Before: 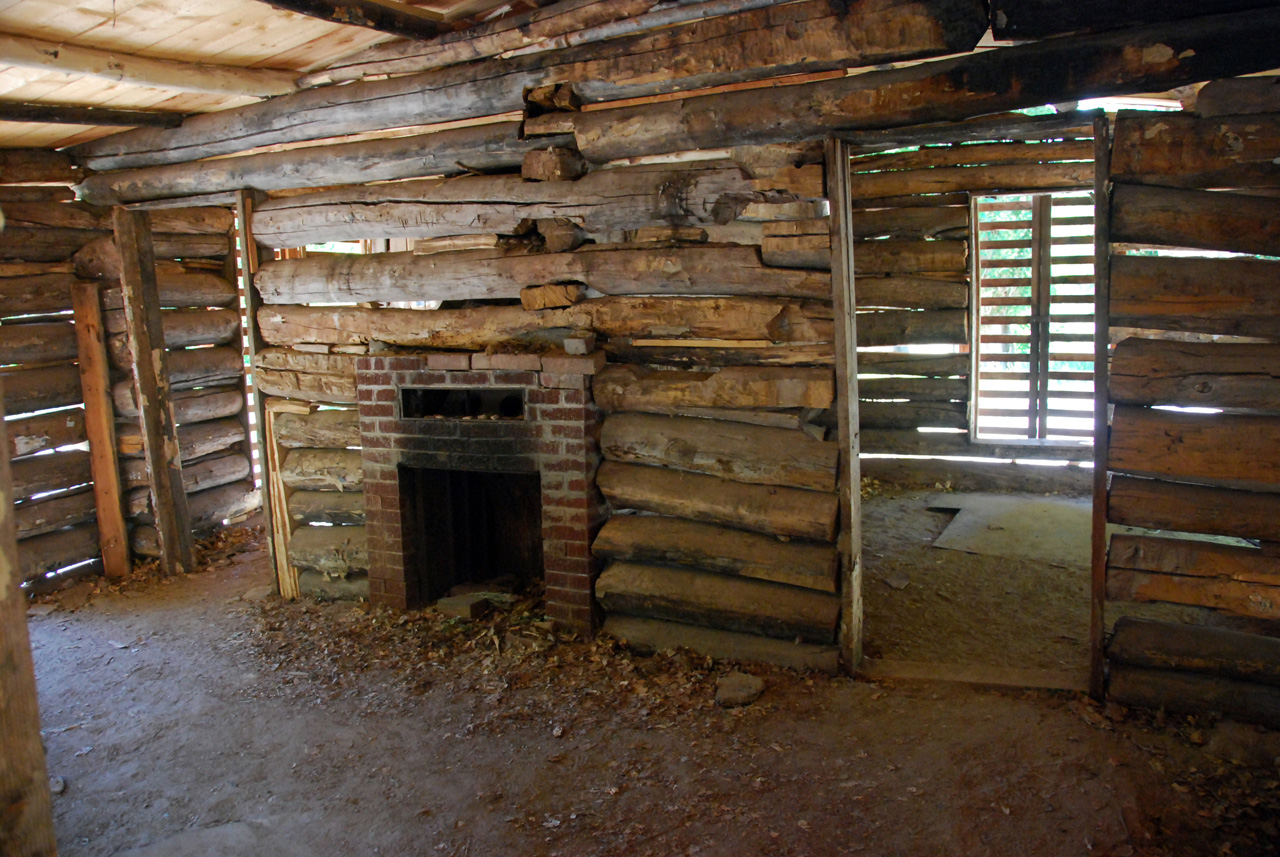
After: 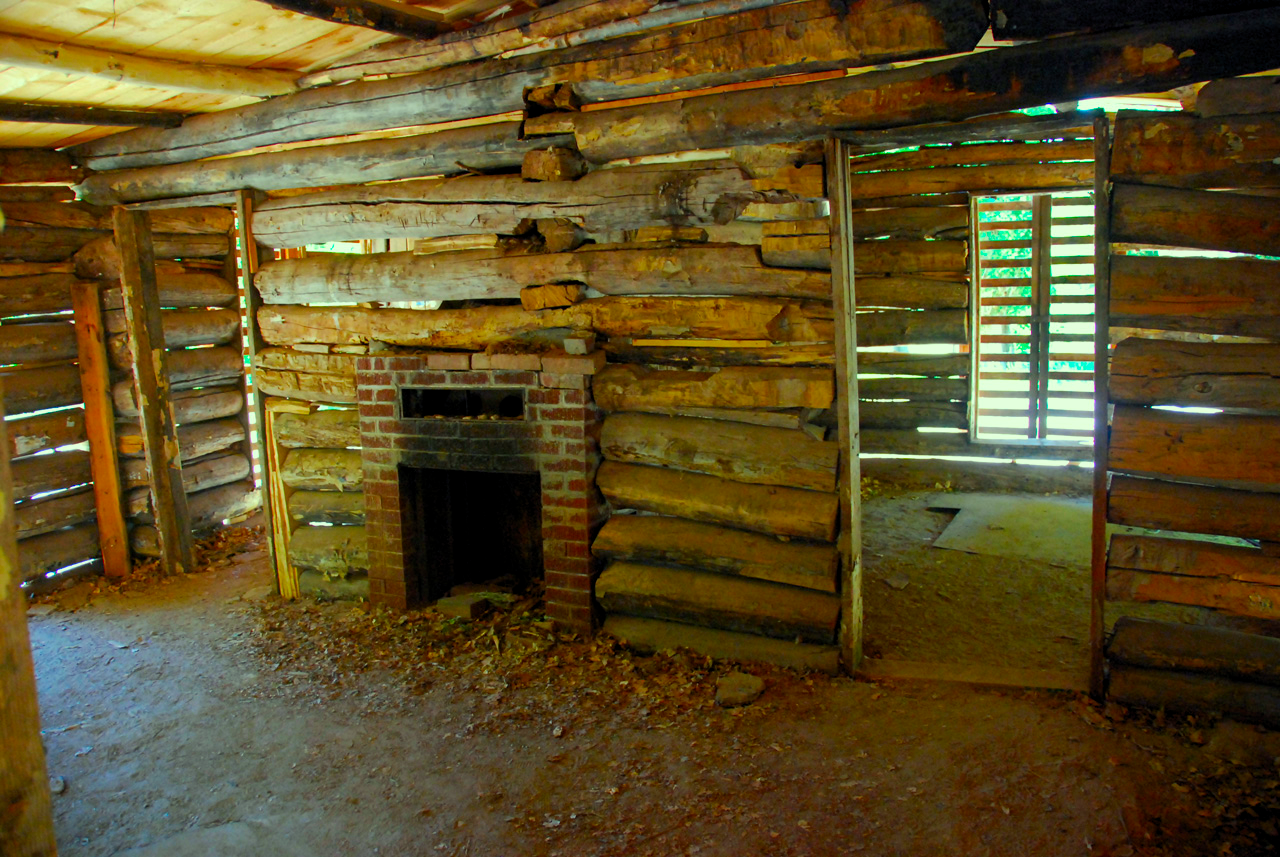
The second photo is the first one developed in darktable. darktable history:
levels: gray 50.87%, levels [0.018, 0.493, 1]
color correction: highlights a* -10.97, highlights b* 9.84, saturation 1.71
